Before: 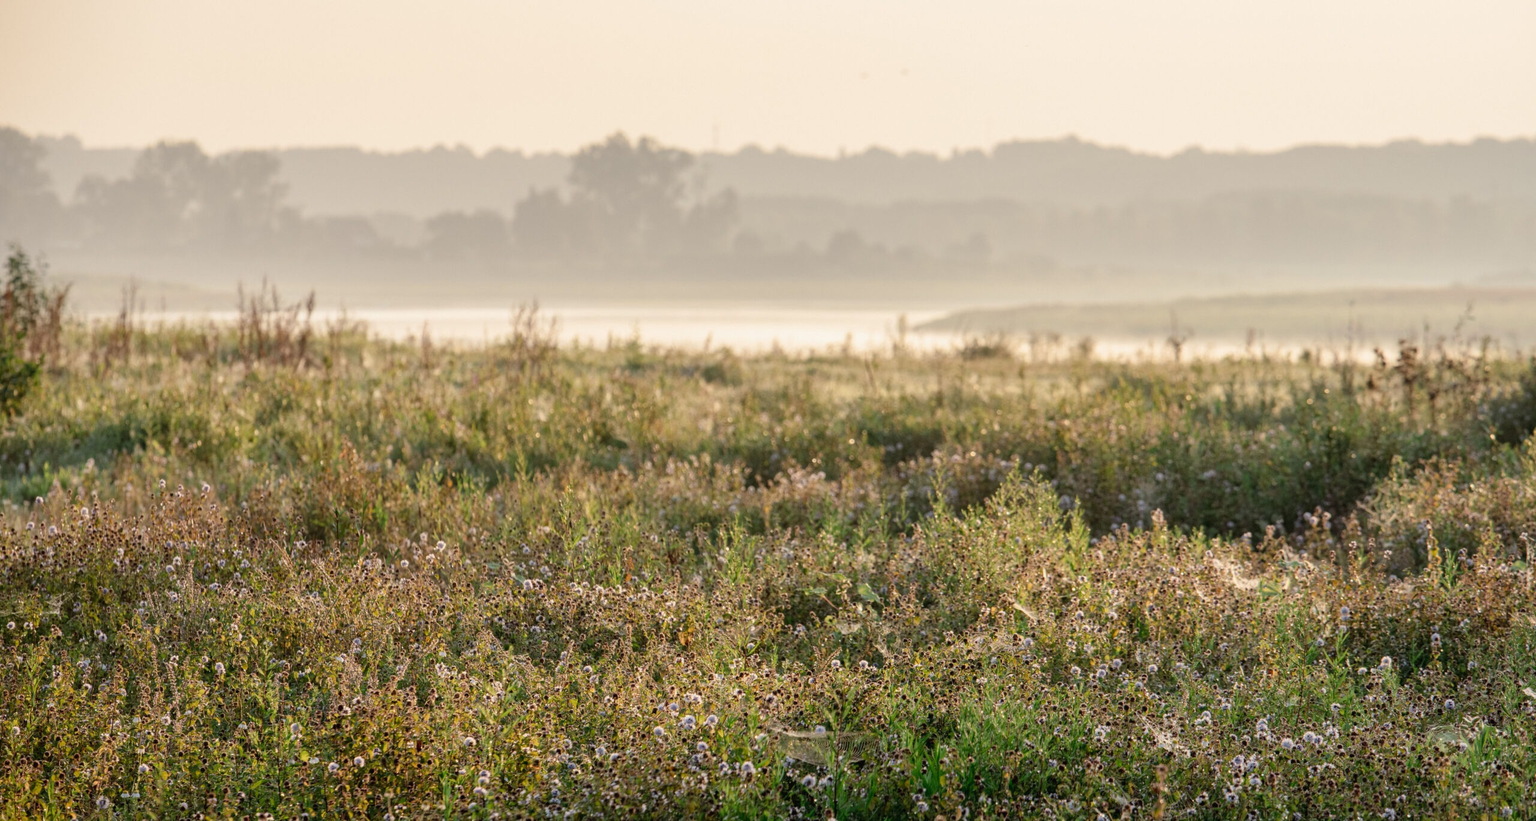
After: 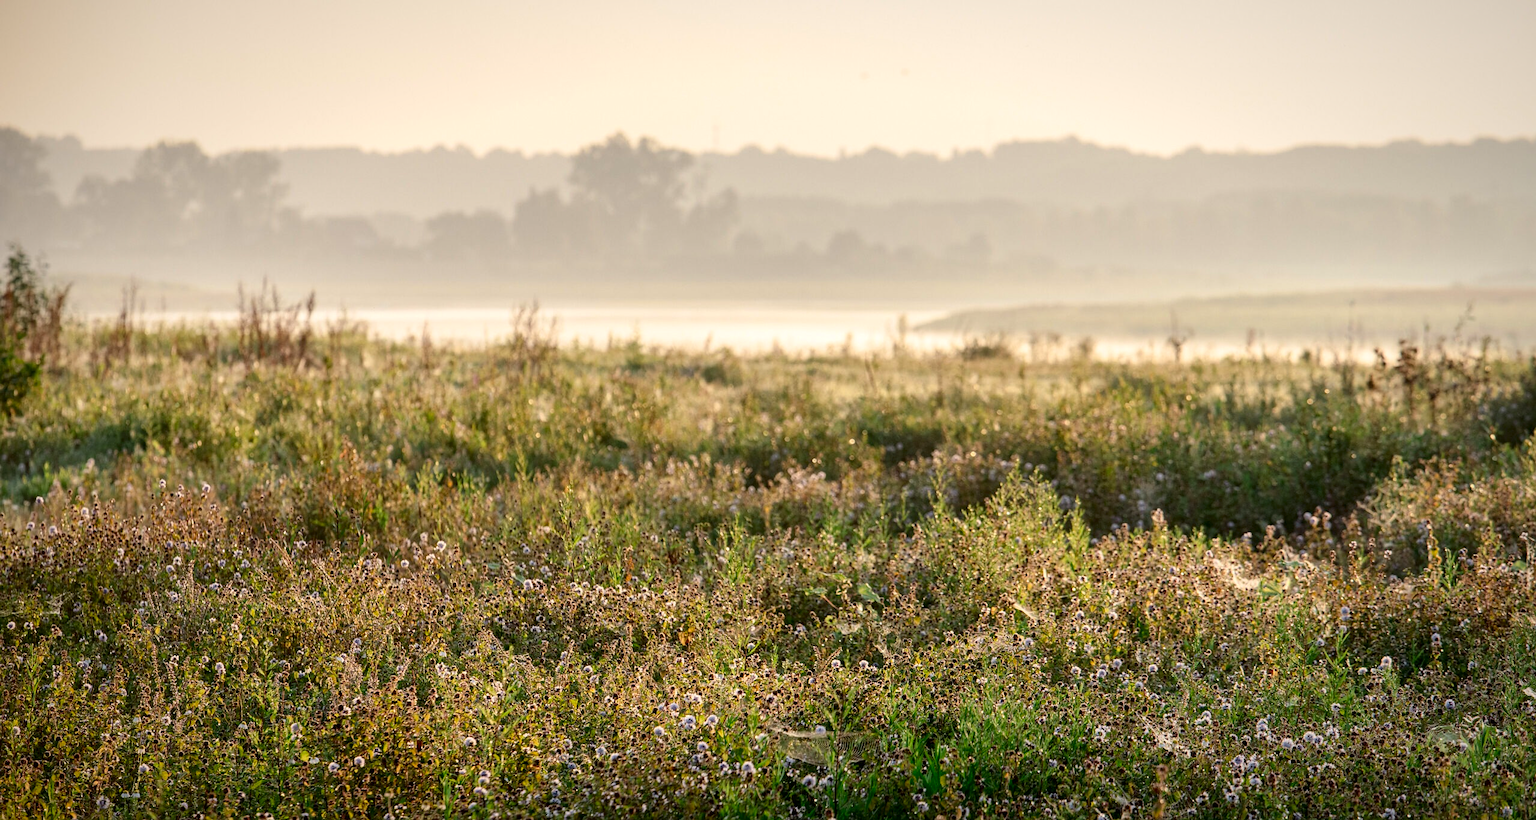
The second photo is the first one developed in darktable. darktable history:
exposure: black level correction 0.001, exposure 0.14 EV, compensate highlight preservation false
vignetting: fall-off start 80.87%, fall-off radius 61.59%, brightness -0.384, saturation 0.007, center (0, 0.007), automatic ratio true, width/height ratio 1.418
contrast brightness saturation: contrast 0.13, brightness -0.05, saturation 0.16
sharpen: radius 1
